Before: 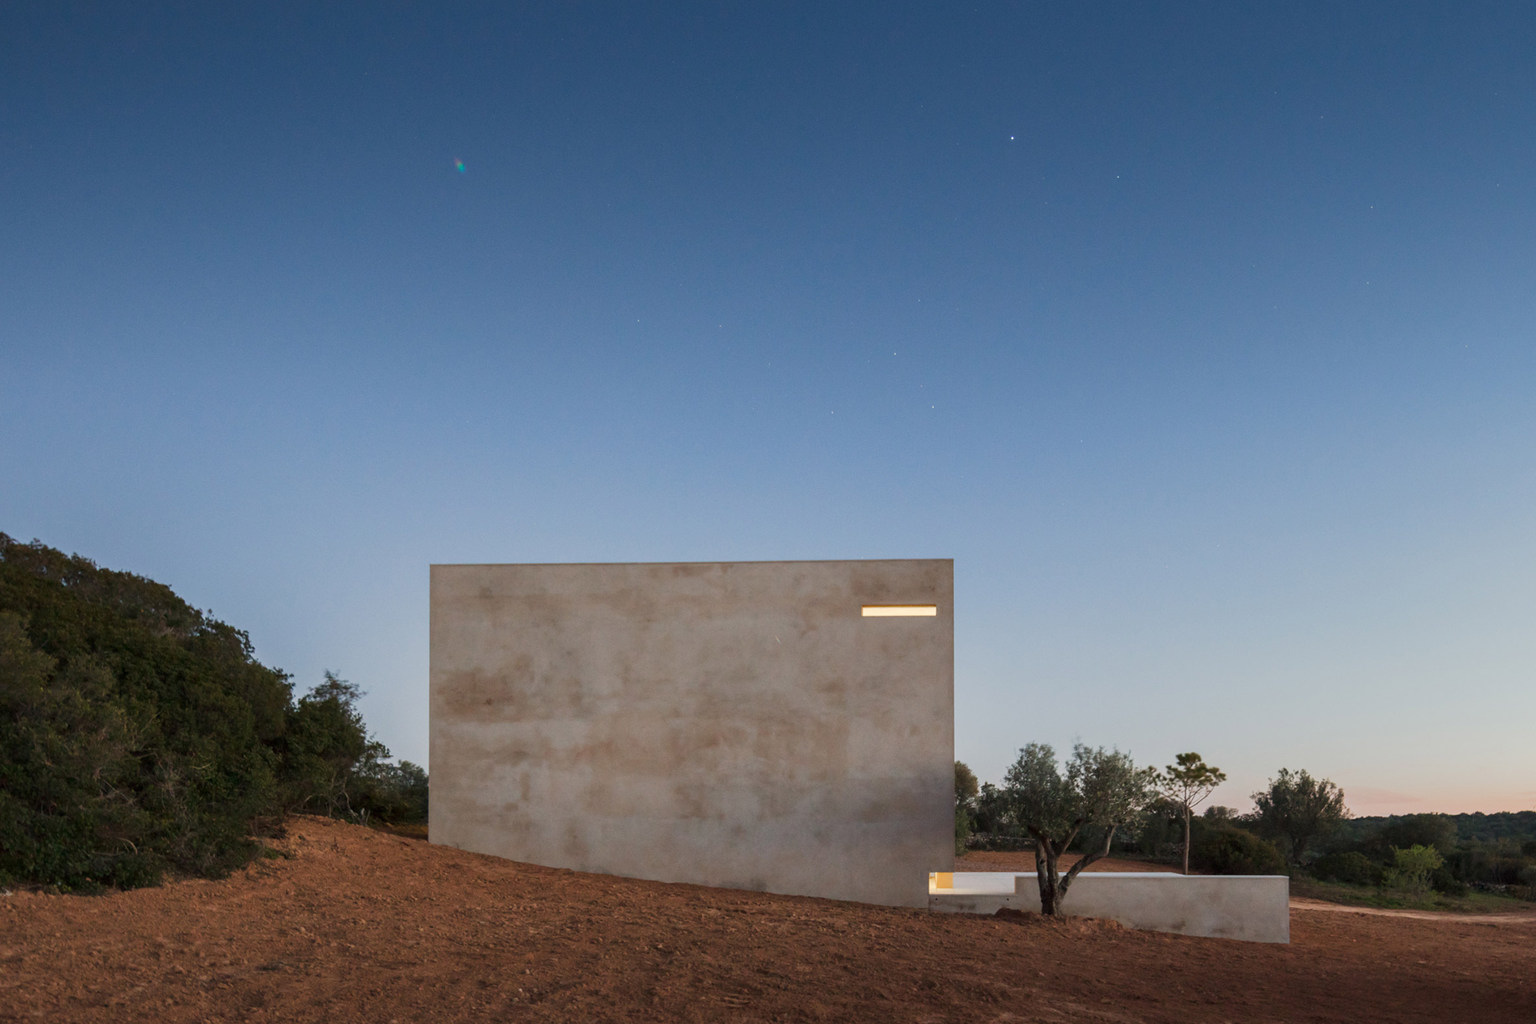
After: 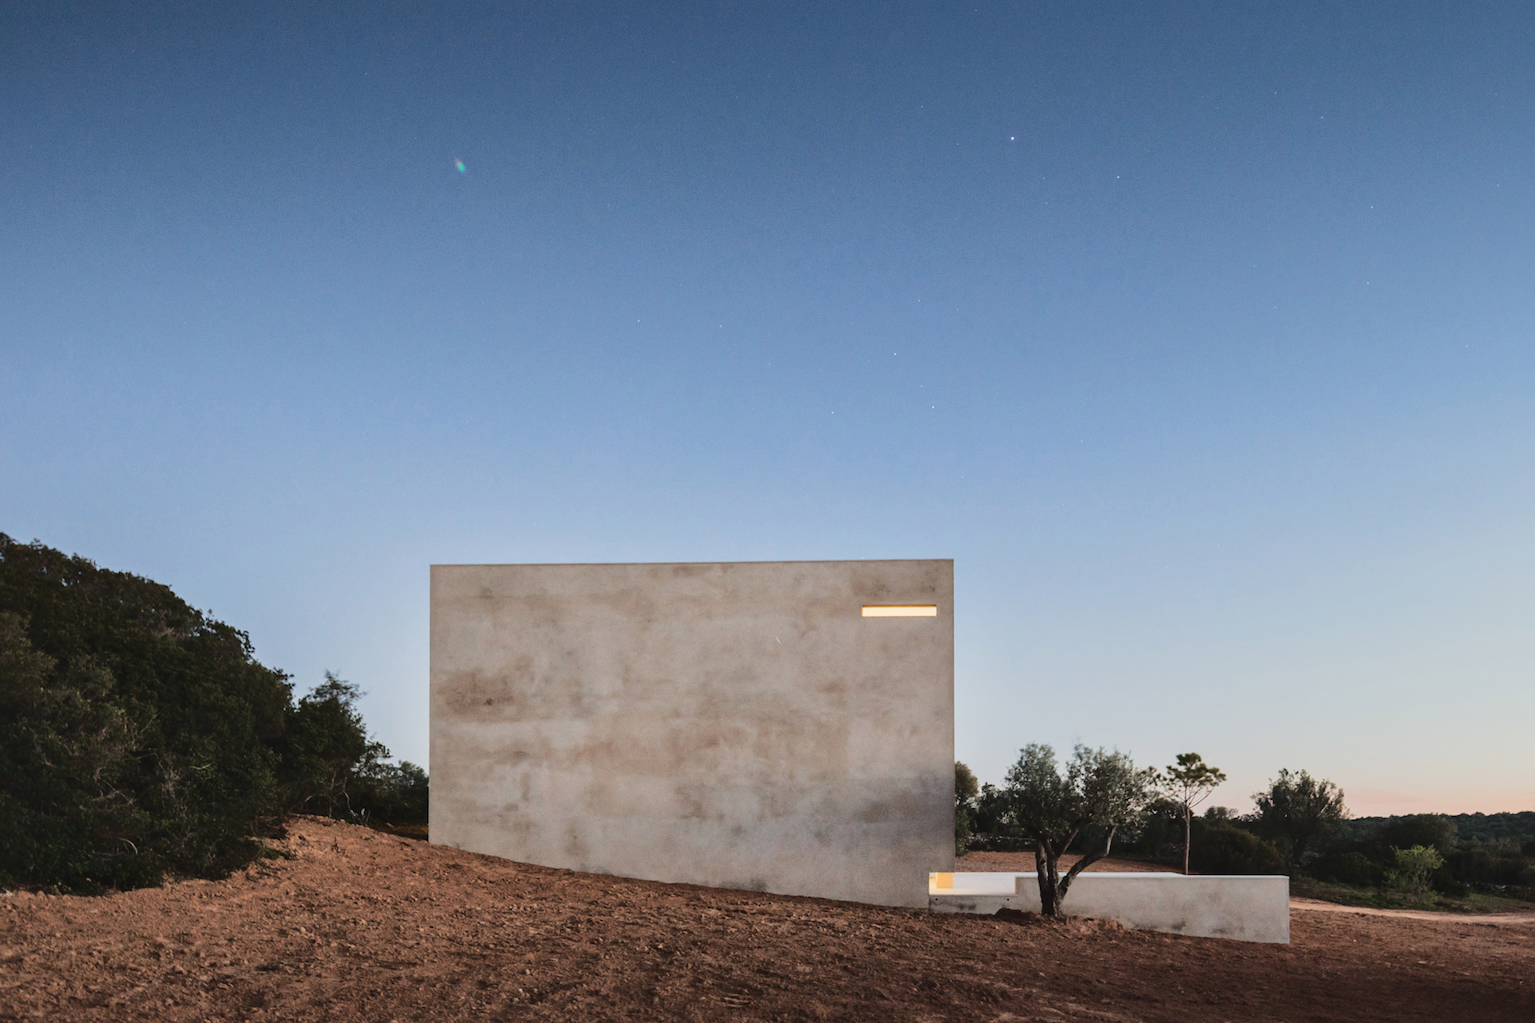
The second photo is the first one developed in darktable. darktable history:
tone curve: curves: ch0 [(0, 0) (0.003, 0.072) (0.011, 0.073) (0.025, 0.072) (0.044, 0.076) (0.069, 0.089) (0.1, 0.103) (0.136, 0.123) (0.177, 0.158) (0.224, 0.21) (0.277, 0.275) (0.335, 0.372) (0.399, 0.463) (0.468, 0.556) (0.543, 0.633) (0.623, 0.712) (0.709, 0.795) (0.801, 0.869) (0.898, 0.942) (1, 1)], color space Lab, independent channels, preserve colors none
filmic rgb: black relative exposure -7.65 EV, white relative exposure 4.56 EV, hardness 3.61, color science v6 (2022), iterations of high-quality reconstruction 10
local contrast: mode bilateral grid, contrast 20, coarseness 50, detail 132%, midtone range 0.2
exposure: black level correction -0.009, exposure 0.068 EV, compensate exposure bias true, compensate highlight preservation false
